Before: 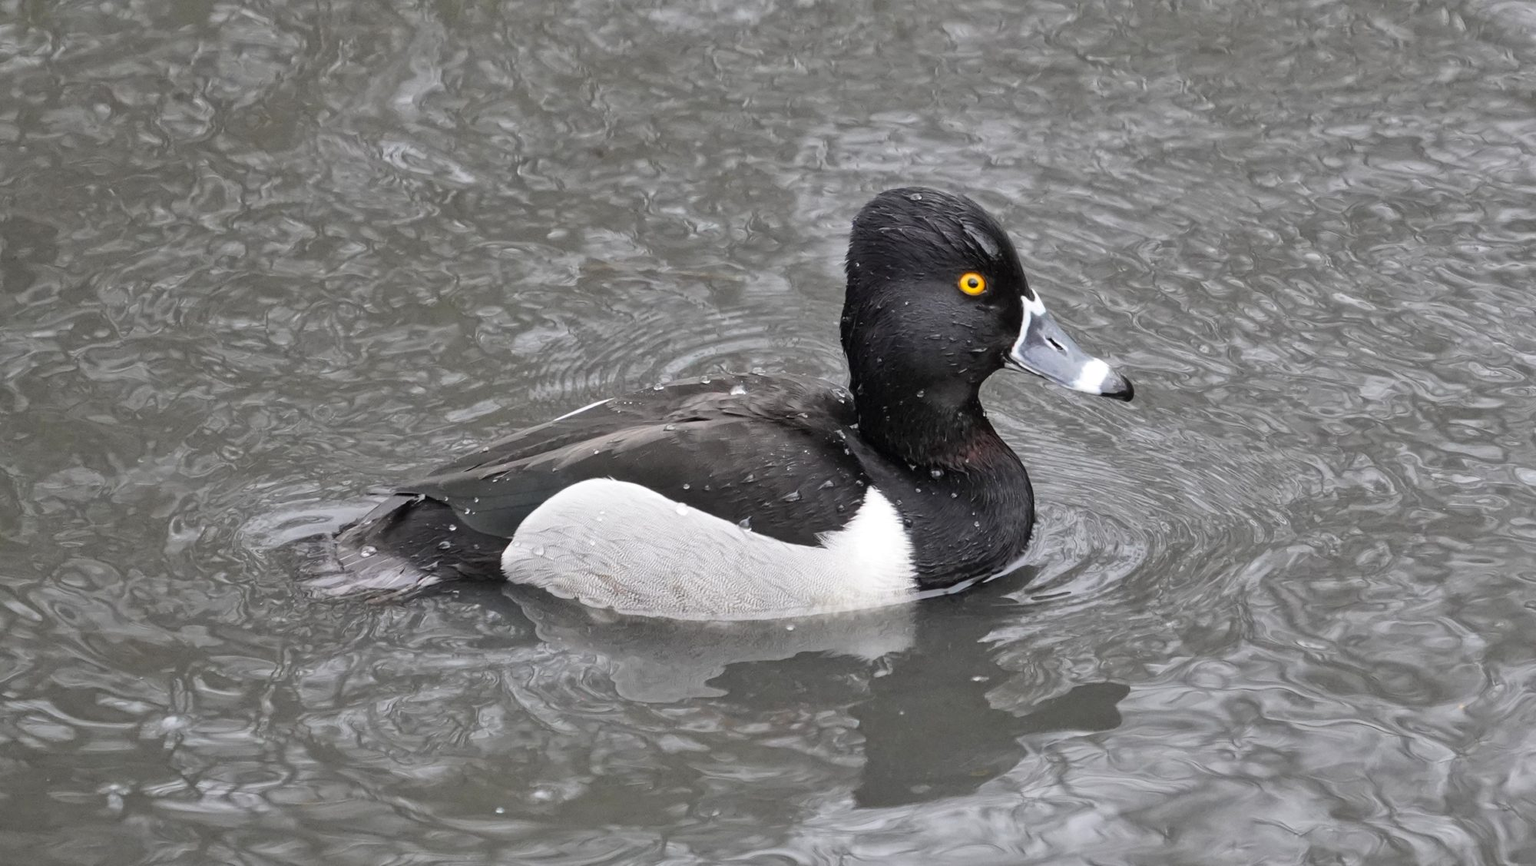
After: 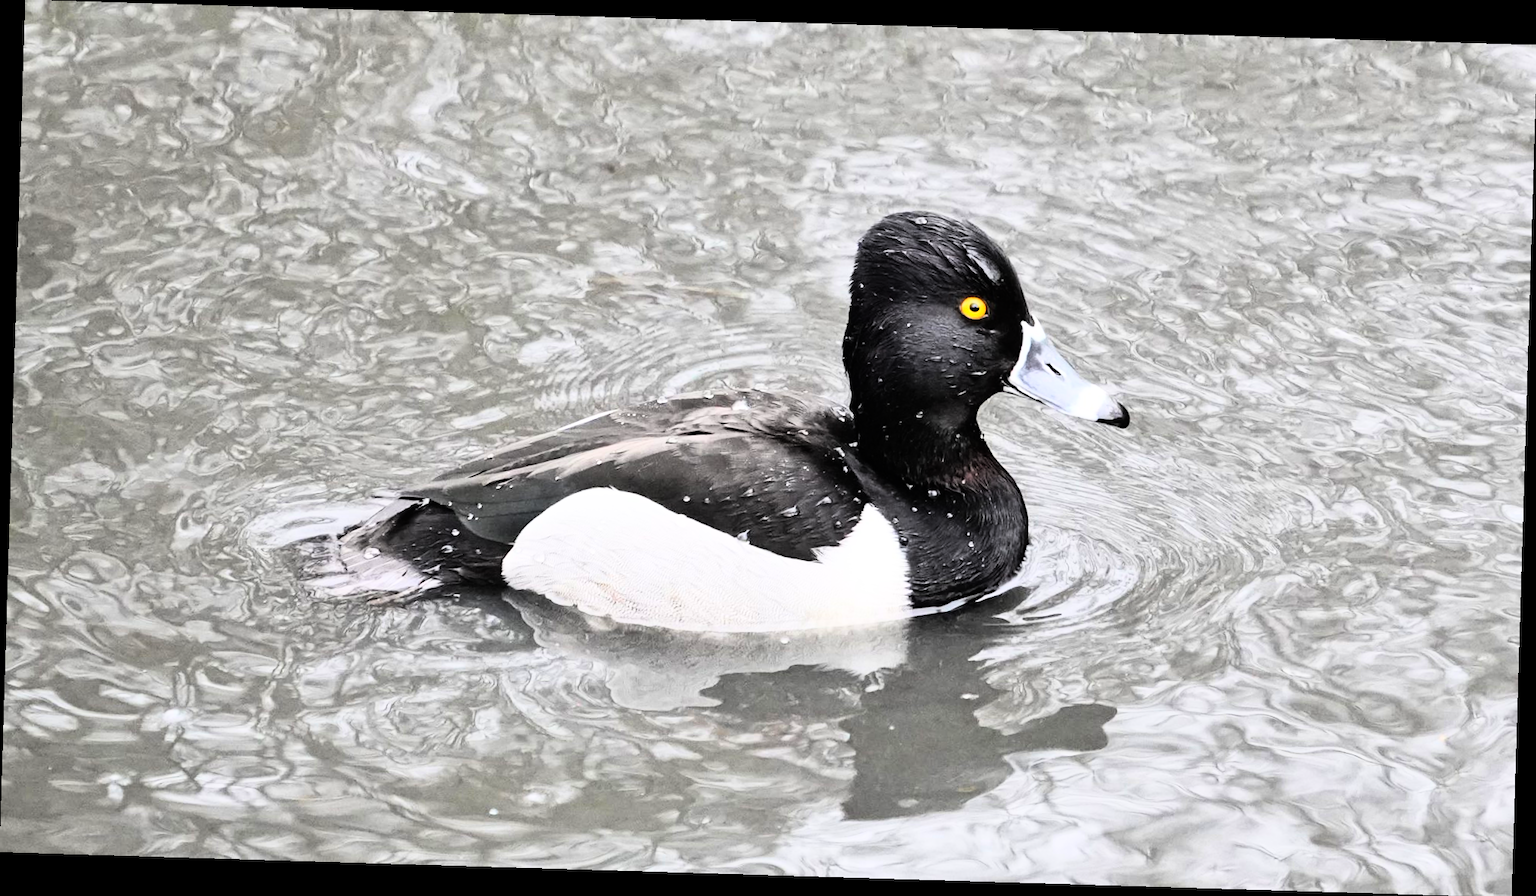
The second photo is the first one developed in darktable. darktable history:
rotate and perspective: rotation 1.72°, automatic cropping off
rgb curve: curves: ch0 [(0, 0) (0.21, 0.15) (0.24, 0.21) (0.5, 0.75) (0.75, 0.96) (0.89, 0.99) (1, 1)]; ch1 [(0, 0.02) (0.21, 0.13) (0.25, 0.2) (0.5, 0.67) (0.75, 0.9) (0.89, 0.97) (1, 1)]; ch2 [(0, 0.02) (0.21, 0.13) (0.25, 0.2) (0.5, 0.67) (0.75, 0.9) (0.89, 0.97) (1, 1)], compensate middle gray true
